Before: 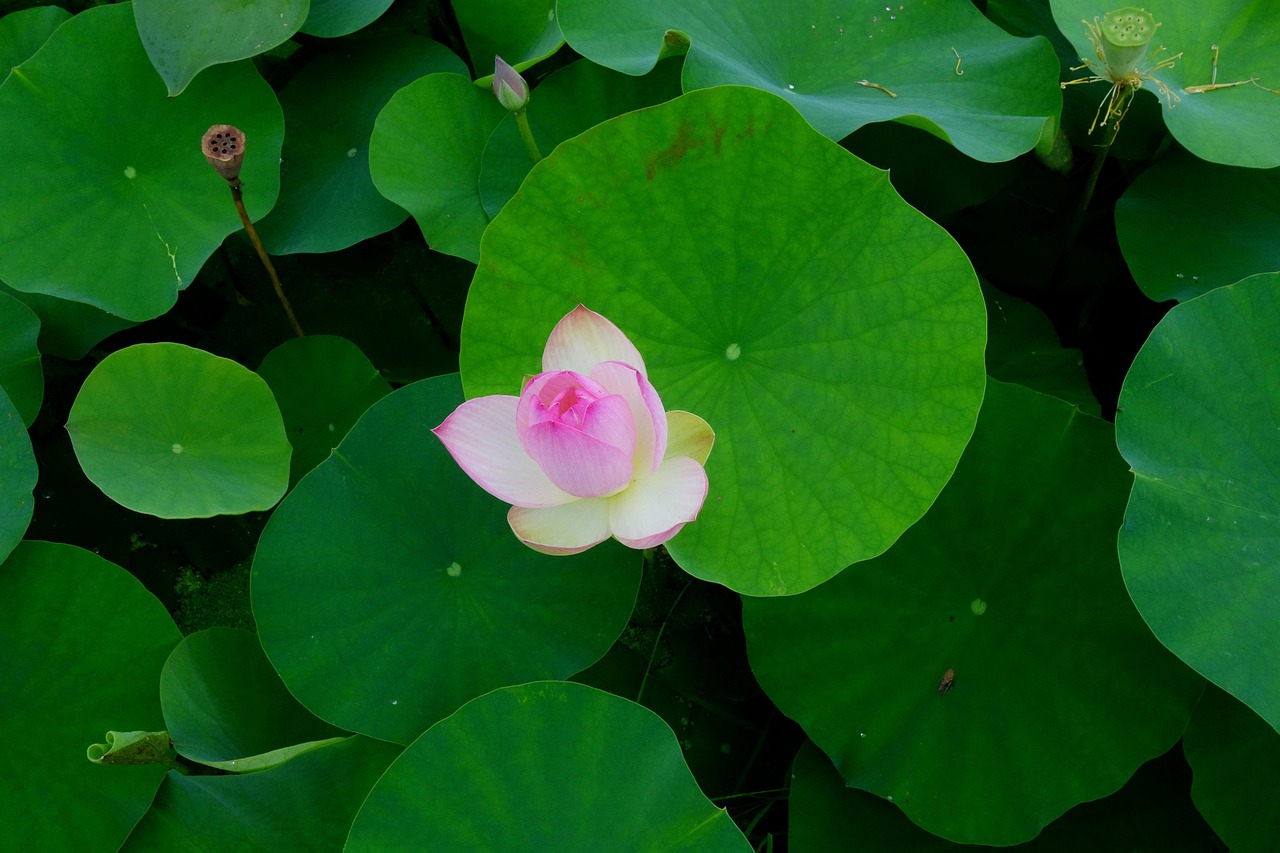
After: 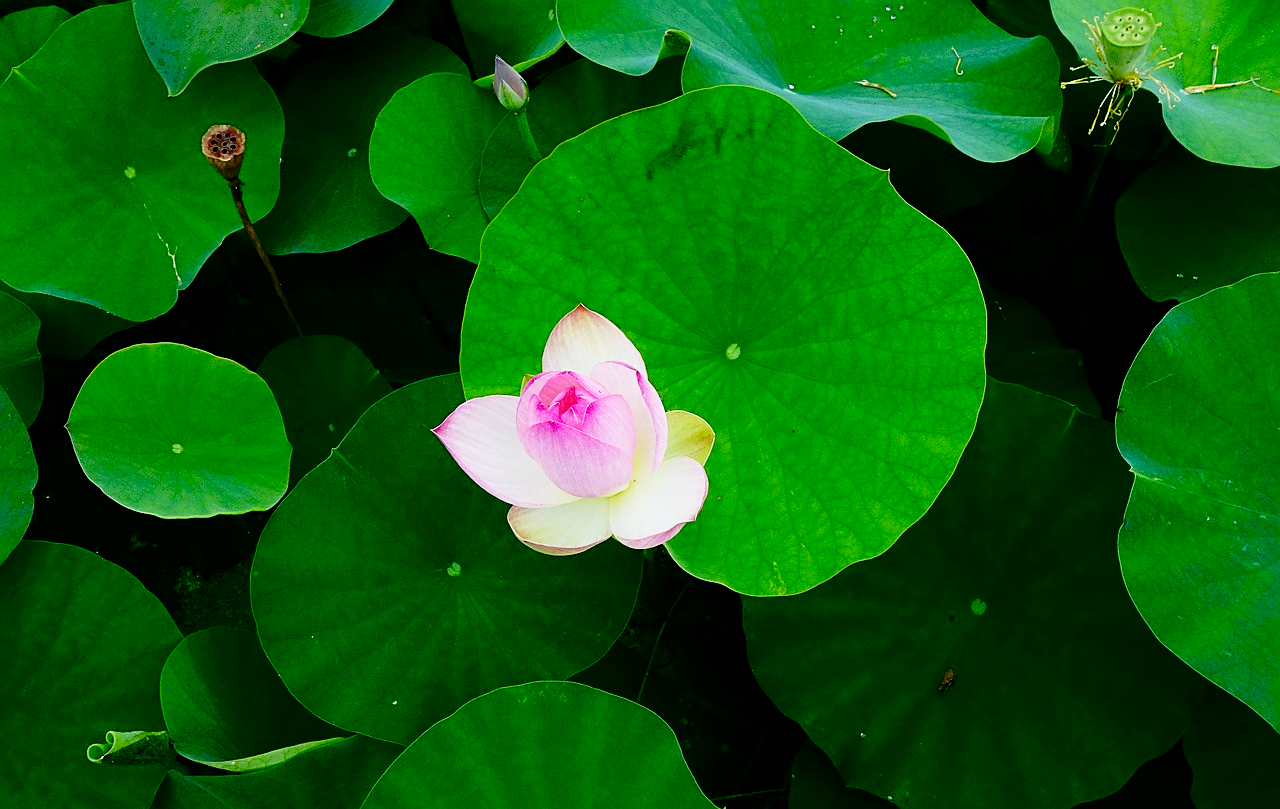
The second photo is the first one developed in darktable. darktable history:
contrast brightness saturation: contrast 0.1, brightness -0.26, saturation 0.14
crop and rotate: top 0%, bottom 5.097%
sharpen: on, module defaults
base curve: curves: ch0 [(0, 0) (0.032, 0.037) (0.105, 0.228) (0.435, 0.76) (0.856, 0.983) (1, 1)], preserve colors none
